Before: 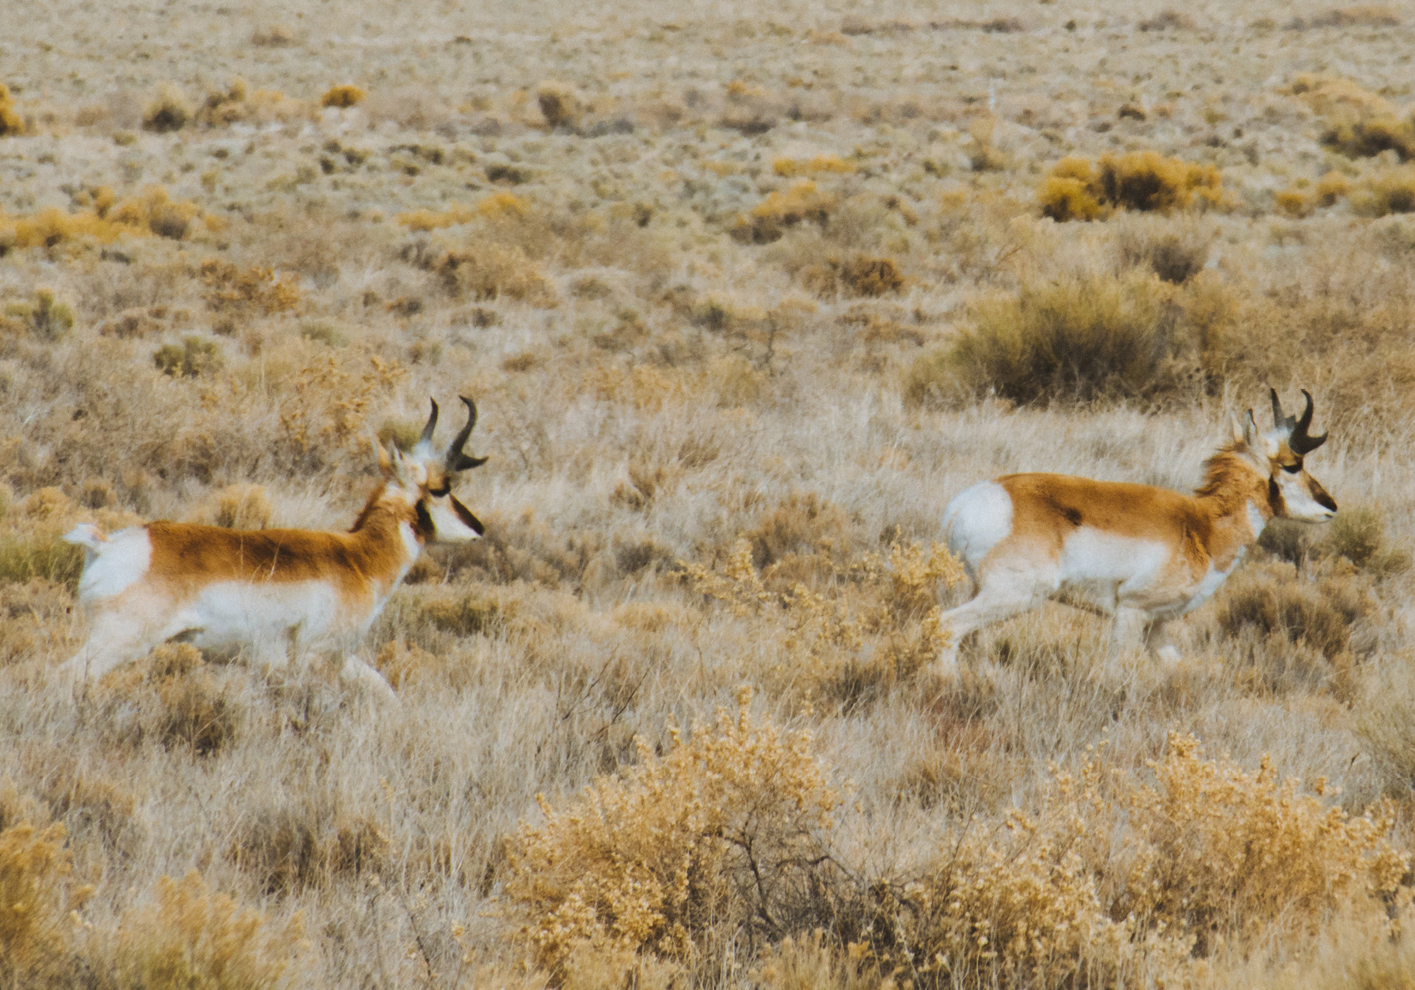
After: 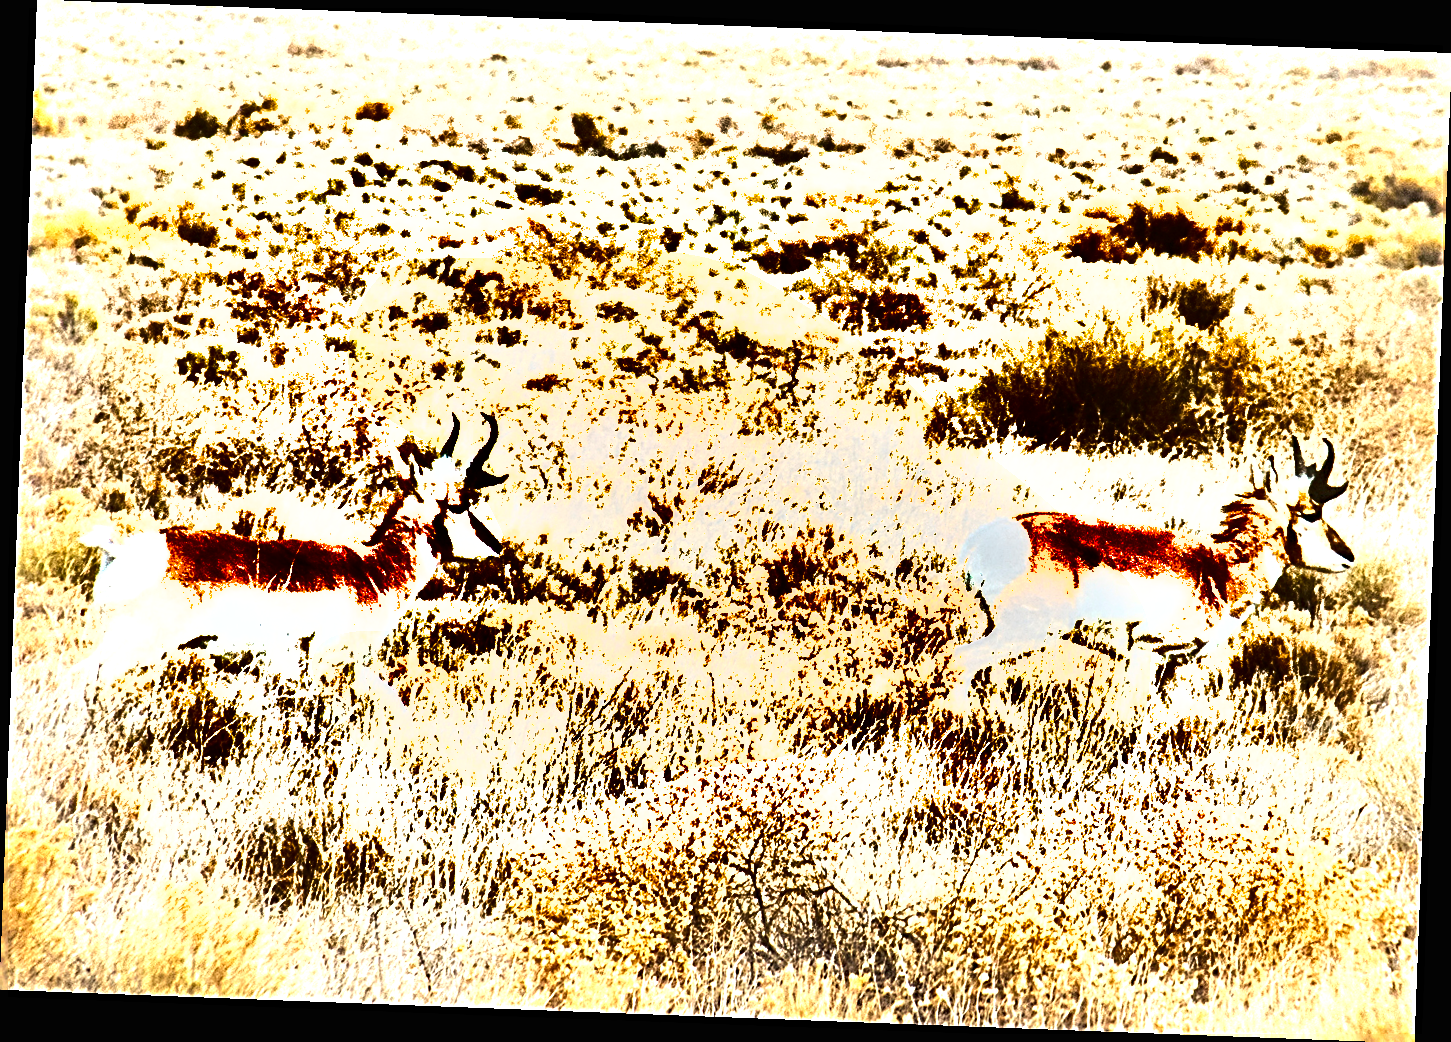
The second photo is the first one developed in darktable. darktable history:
shadows and highlights: shadows 20.91, highlights -82.73, soften with gaussian
sharpen: radius 3.158, amount 1.731
exposure: black level correction 0, exposure 1.75 EV, compensate exposure bias true, compensate highlight preservation false
rotate and perspective: rotation 2.17°, automatic cropping off
